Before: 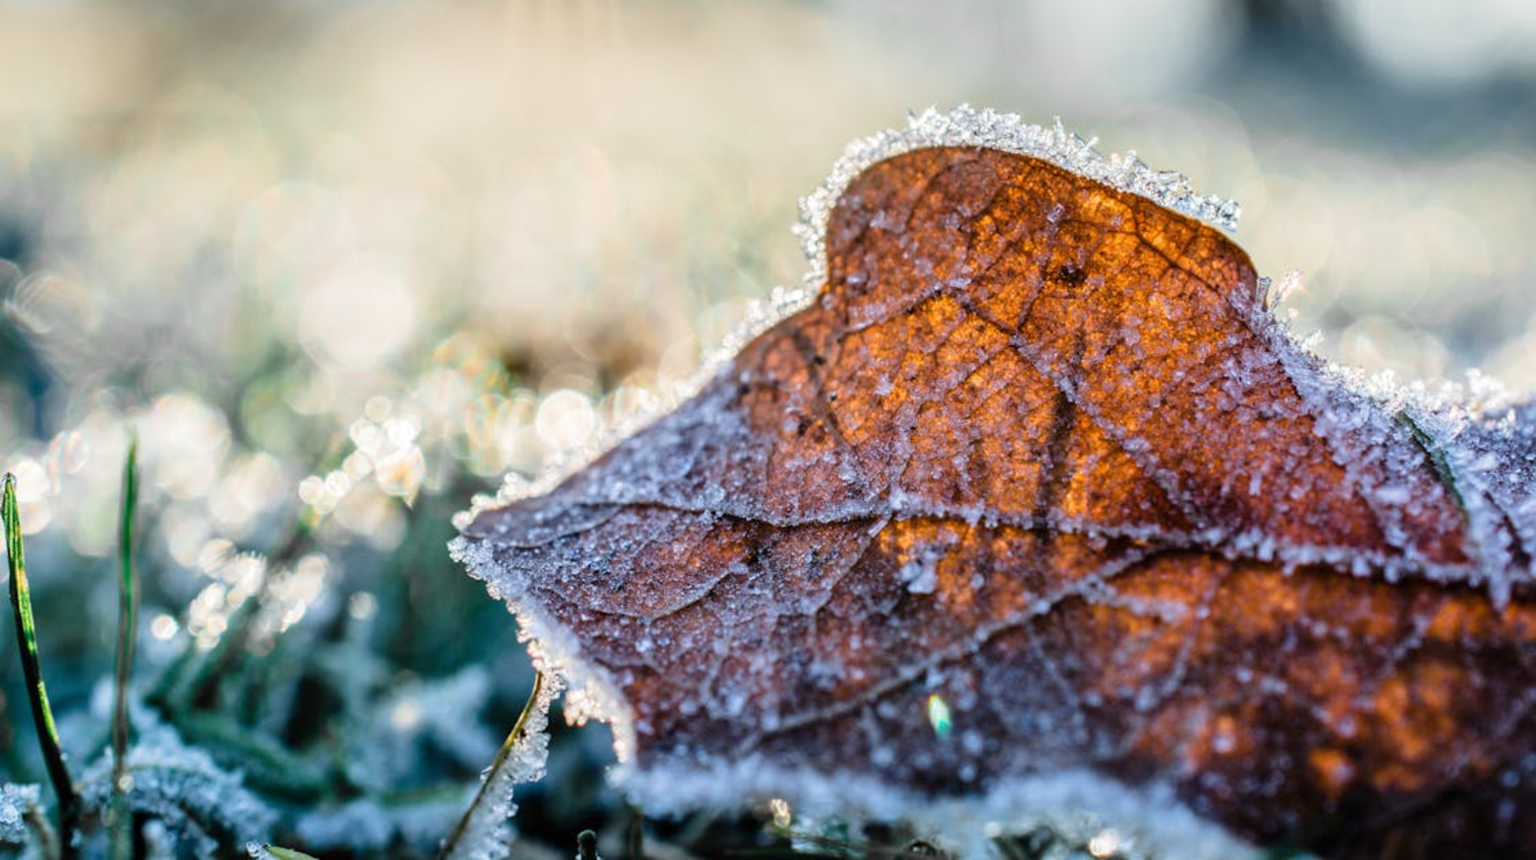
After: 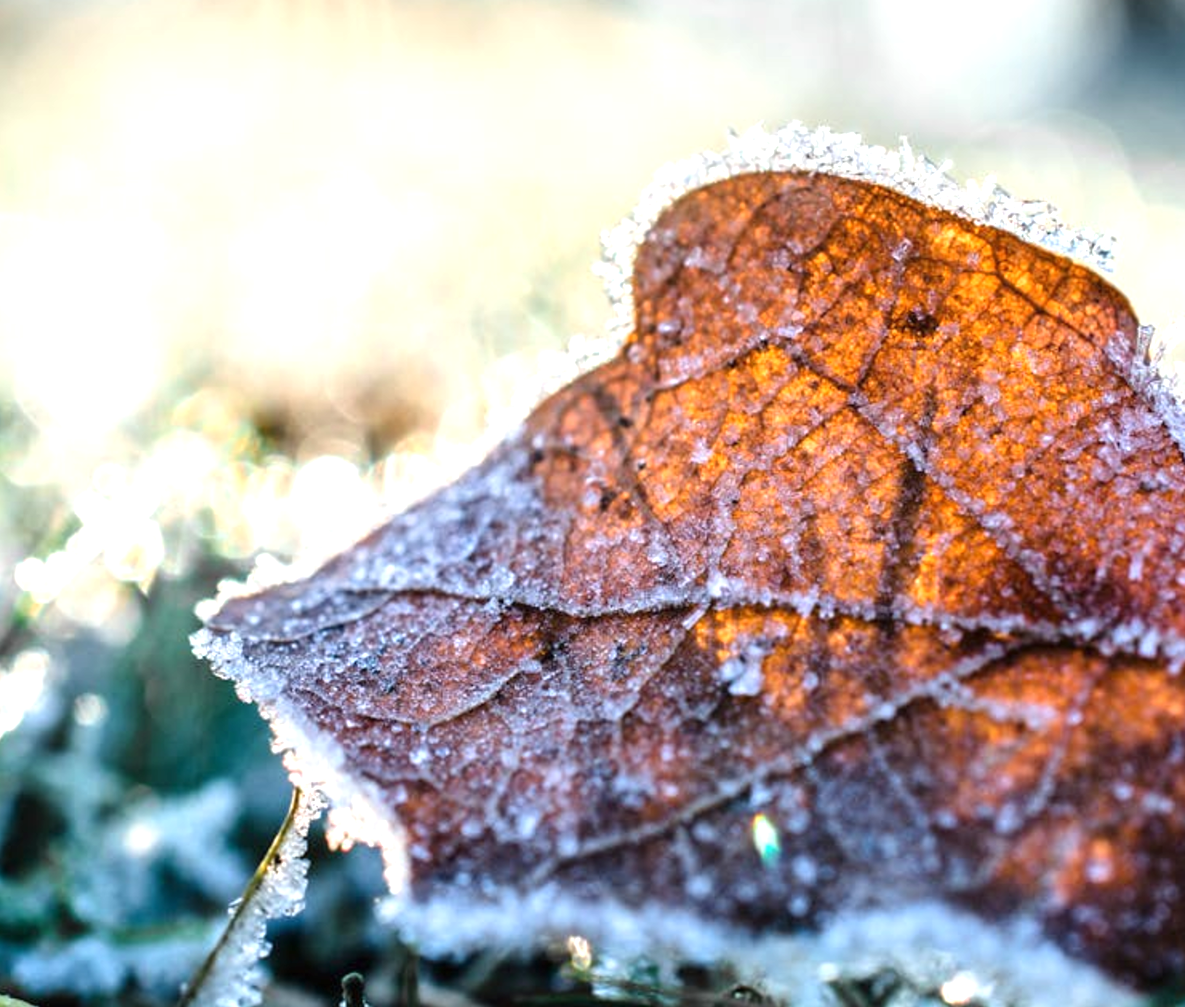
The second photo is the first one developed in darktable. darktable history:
crop and rotate: left 18.657%, right 15.504%
exposure: black level correction 0, exposure 0.69 EV, compensate highlight preservation false
